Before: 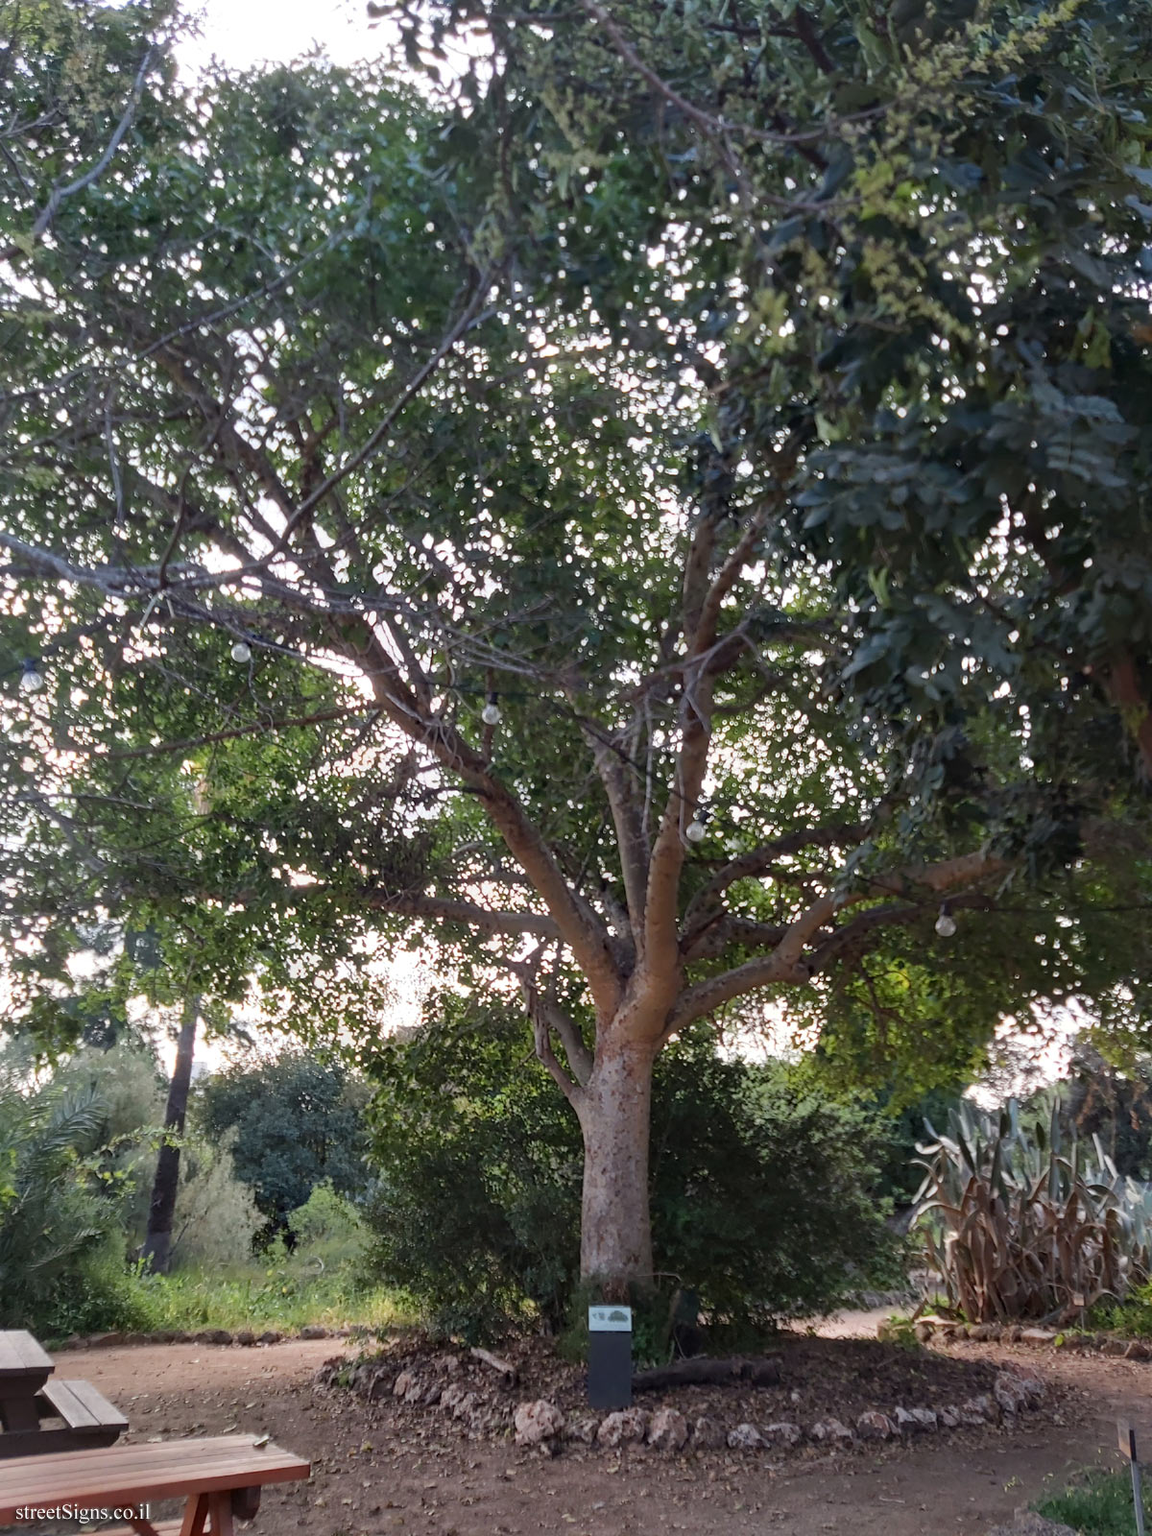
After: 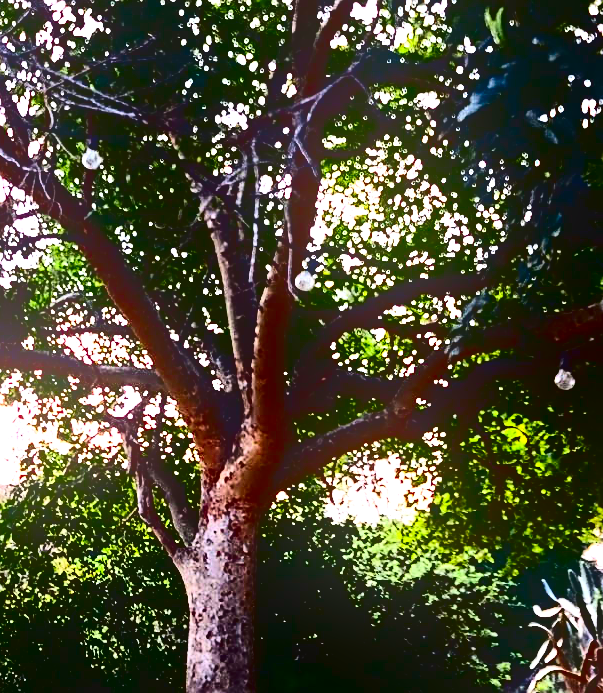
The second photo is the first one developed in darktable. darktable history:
crop: left 35.03%, top 36.625%, right 14.663%, bottom 20.057%
sharpen: on, module defaults
exposure: black level correction -0.005, exposure 1.002 EV, compensate highlight preservation false
contrast brightness saturation: contrast 0.77, brightness -1, saturation 1
bloom: size 16%, threshold 98%, strength 20%
local contrast: highlights 100%, shadows 100%, detail 120%, midtone range 0.2
white balance: red 1.009, blue 1.027
